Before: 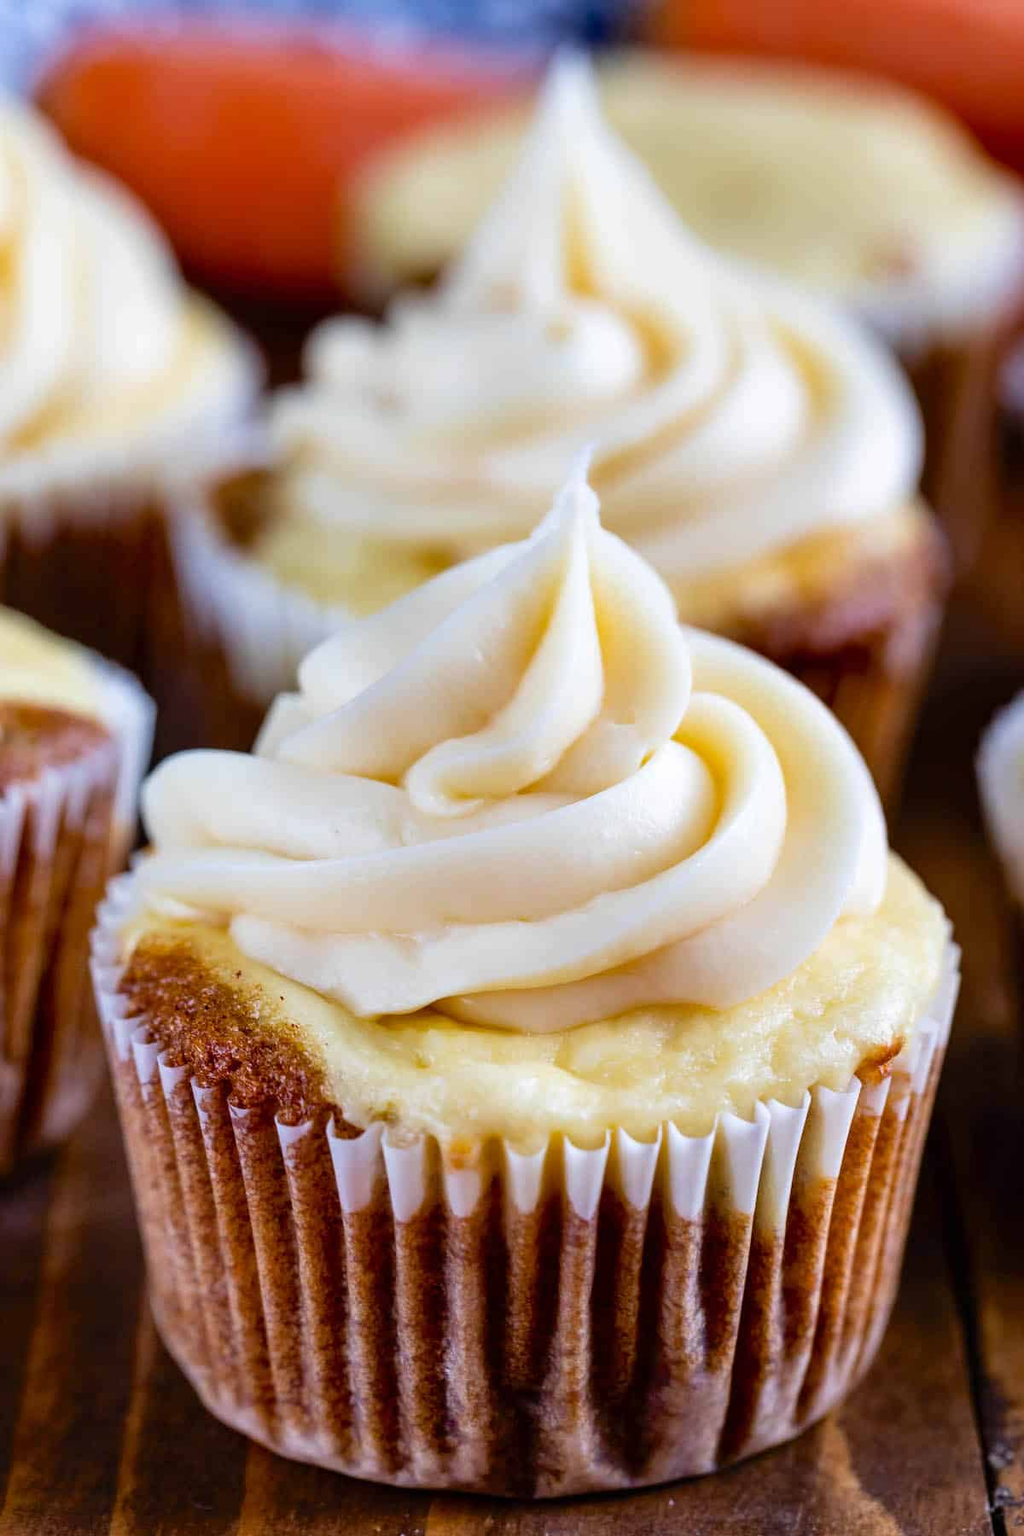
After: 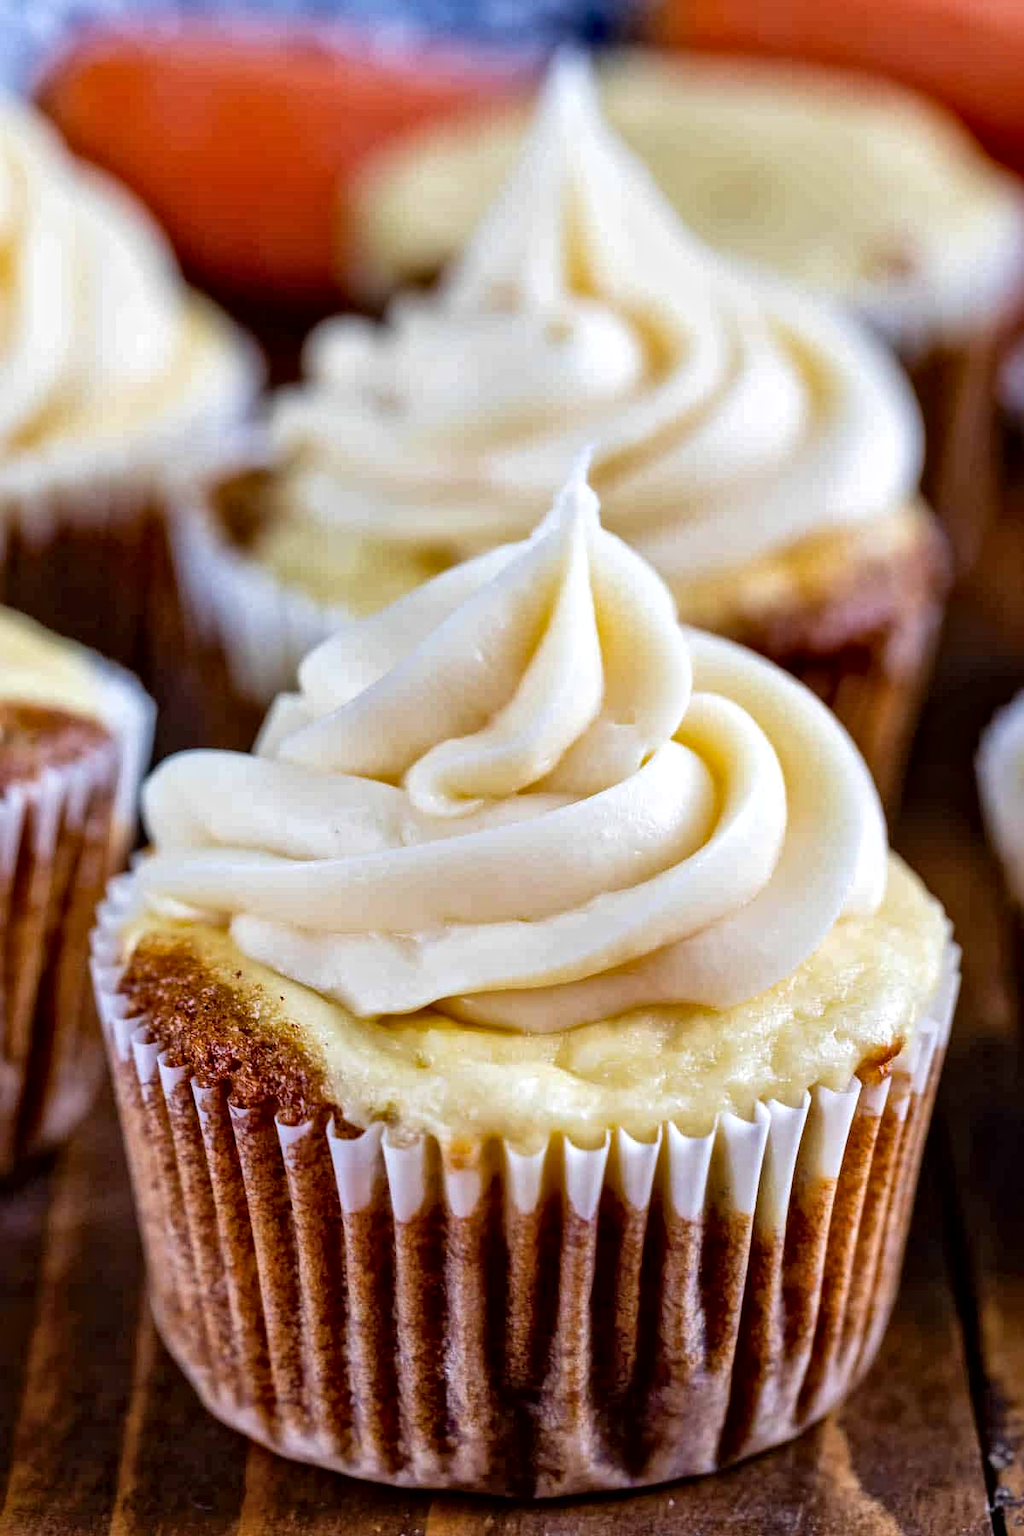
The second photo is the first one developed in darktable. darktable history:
local contrast: mode bilateral grid, contrast 21, coarseness 18, detail 163%, midtone range 0.2
